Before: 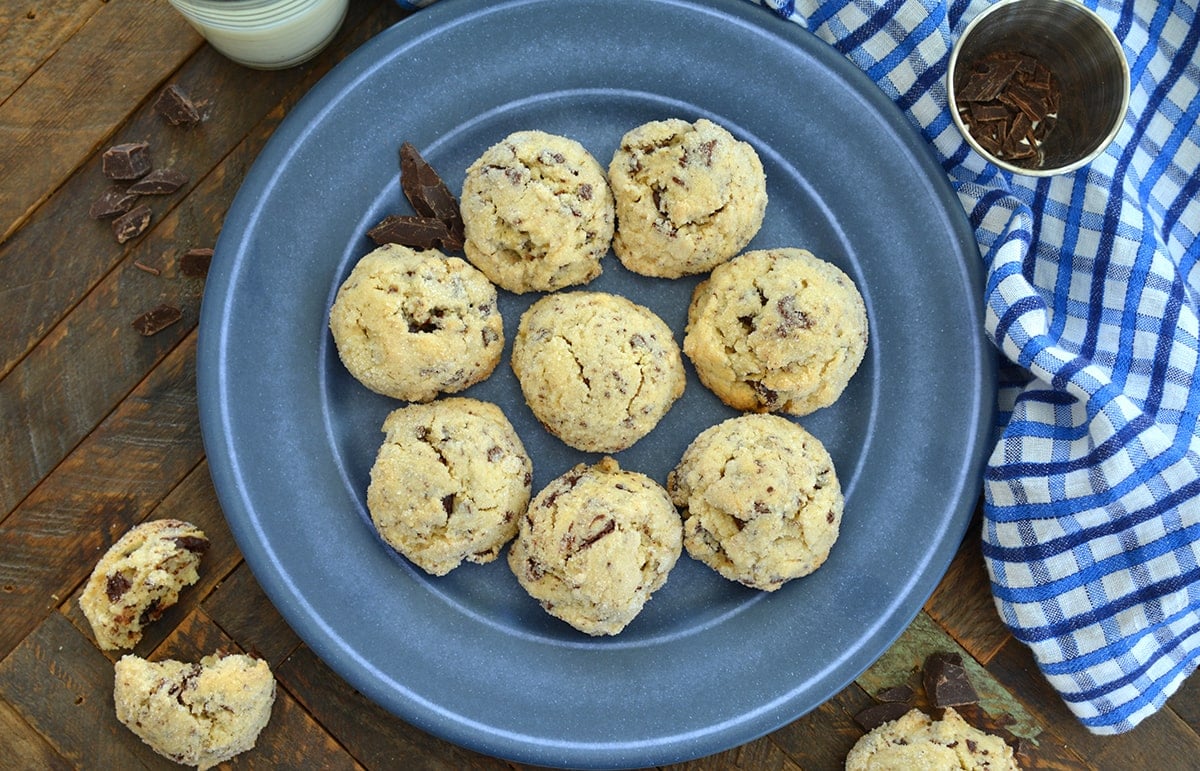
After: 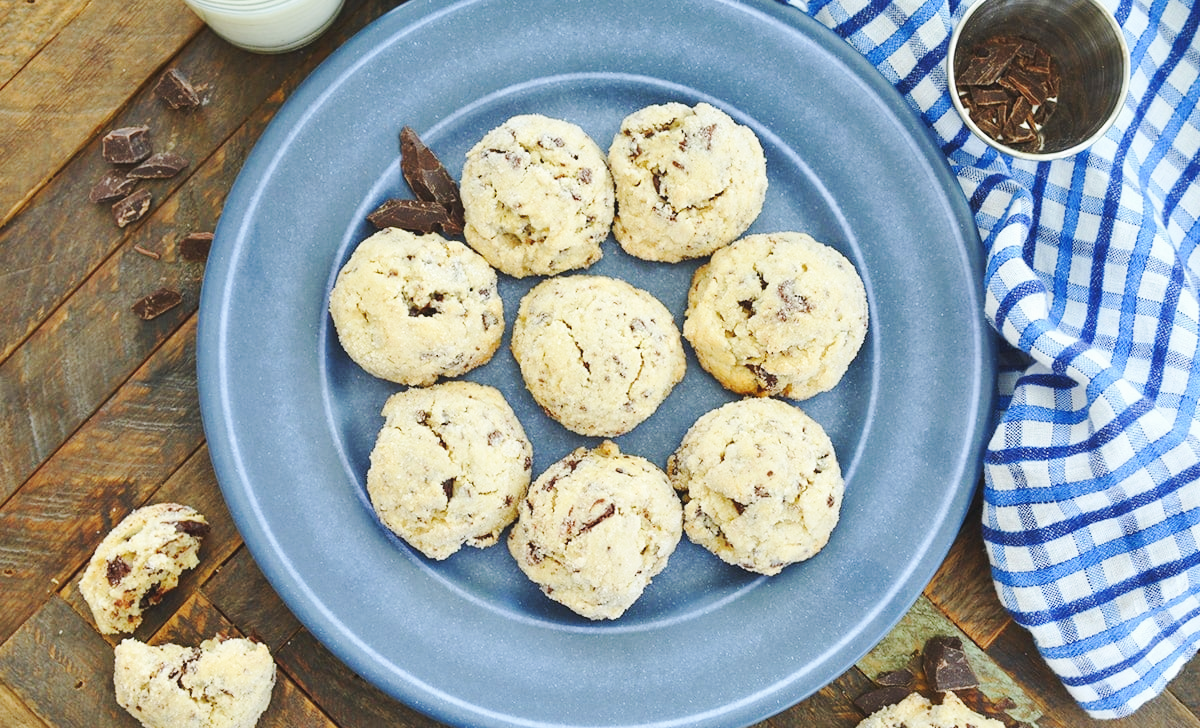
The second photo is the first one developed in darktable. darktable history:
crop and rotate: top 2.18%, bottom 3.285%
exposure: exposure -0.067 EV, compensate highlight preservation false
base curve: curves: ch0 [(0, 0.007) (0.028, 0.063) (0.121, 0.311) (0.46, 0.743) (0.859, 0.957) (1, 1)], preserve colors none
